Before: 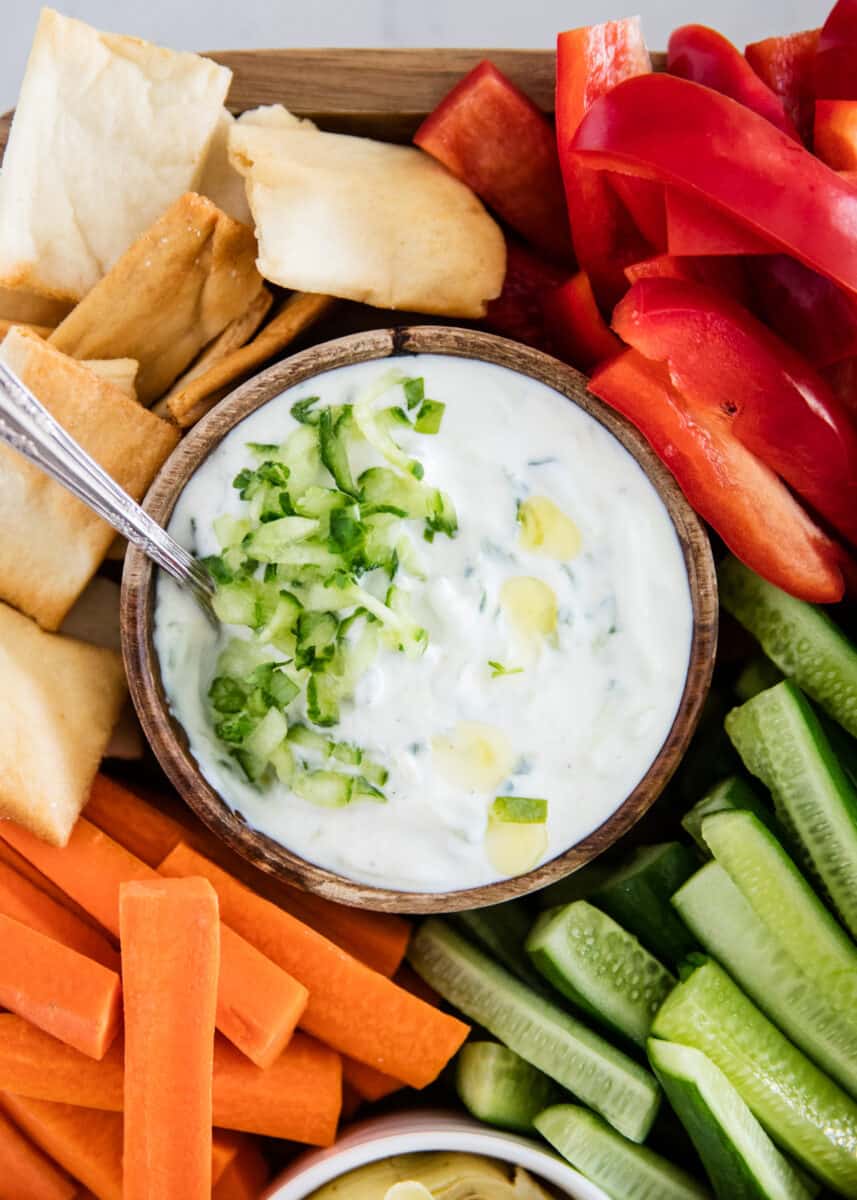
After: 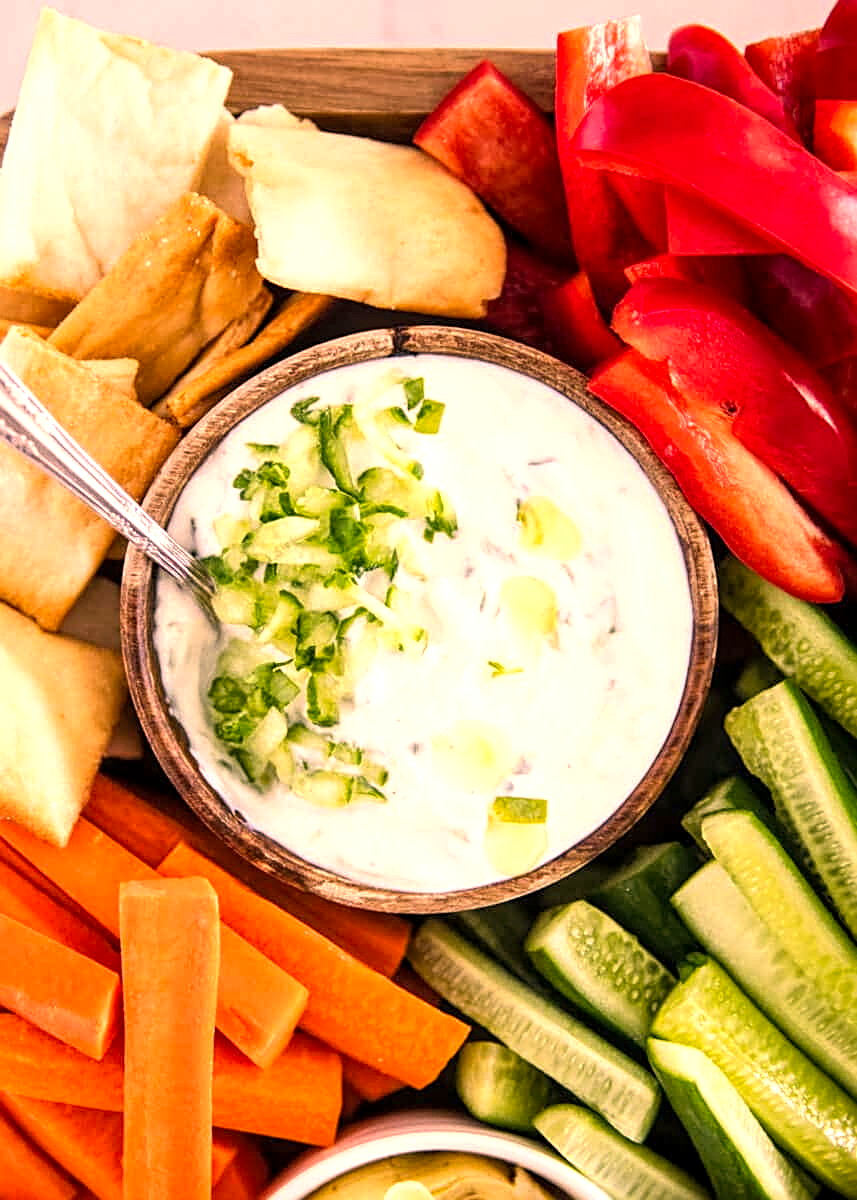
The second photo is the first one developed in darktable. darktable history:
exposure: black level correction 0.001, exposure 0.499 EV, compensate highlight preservation false
sharpen: on, module defaults
color correction: highlights a* 21.23, highlights b* 19.78
local contrast: highlights 97%, shadows 85%, detail 160%, midtone range 0.2
